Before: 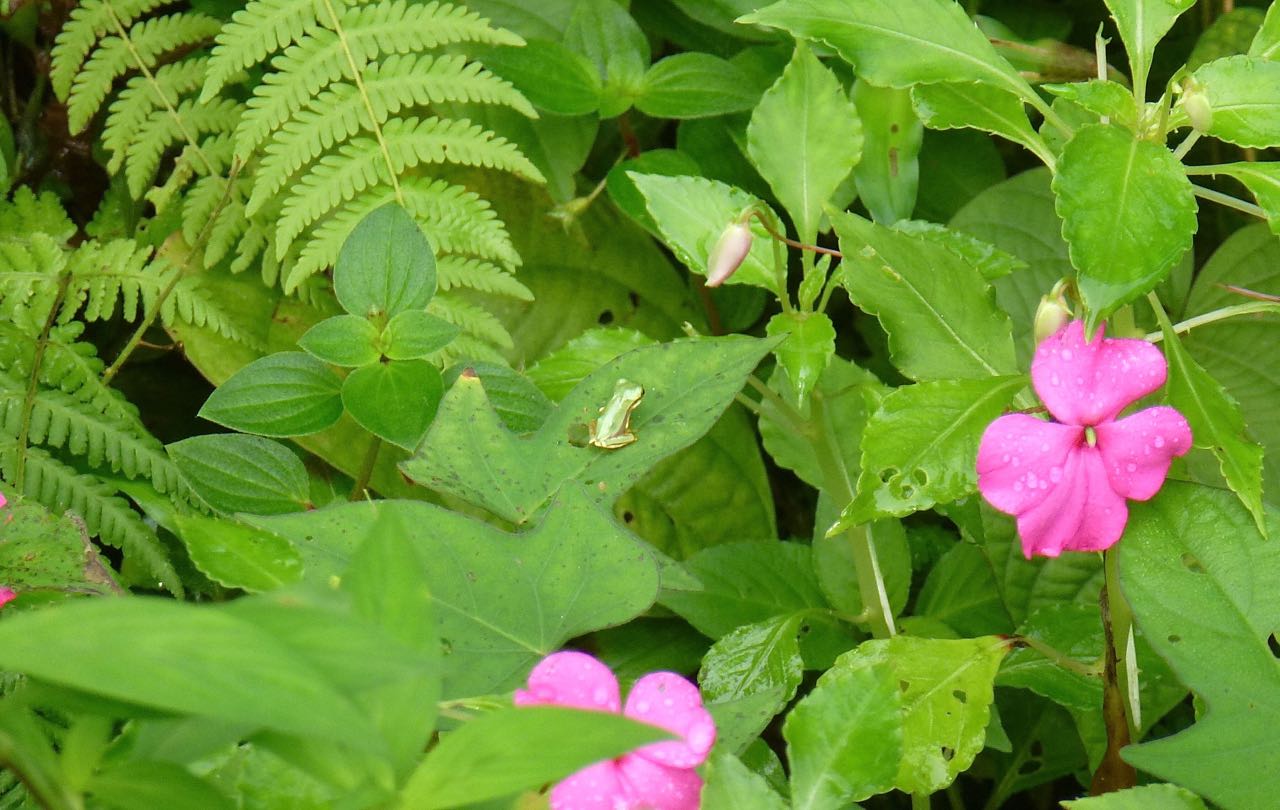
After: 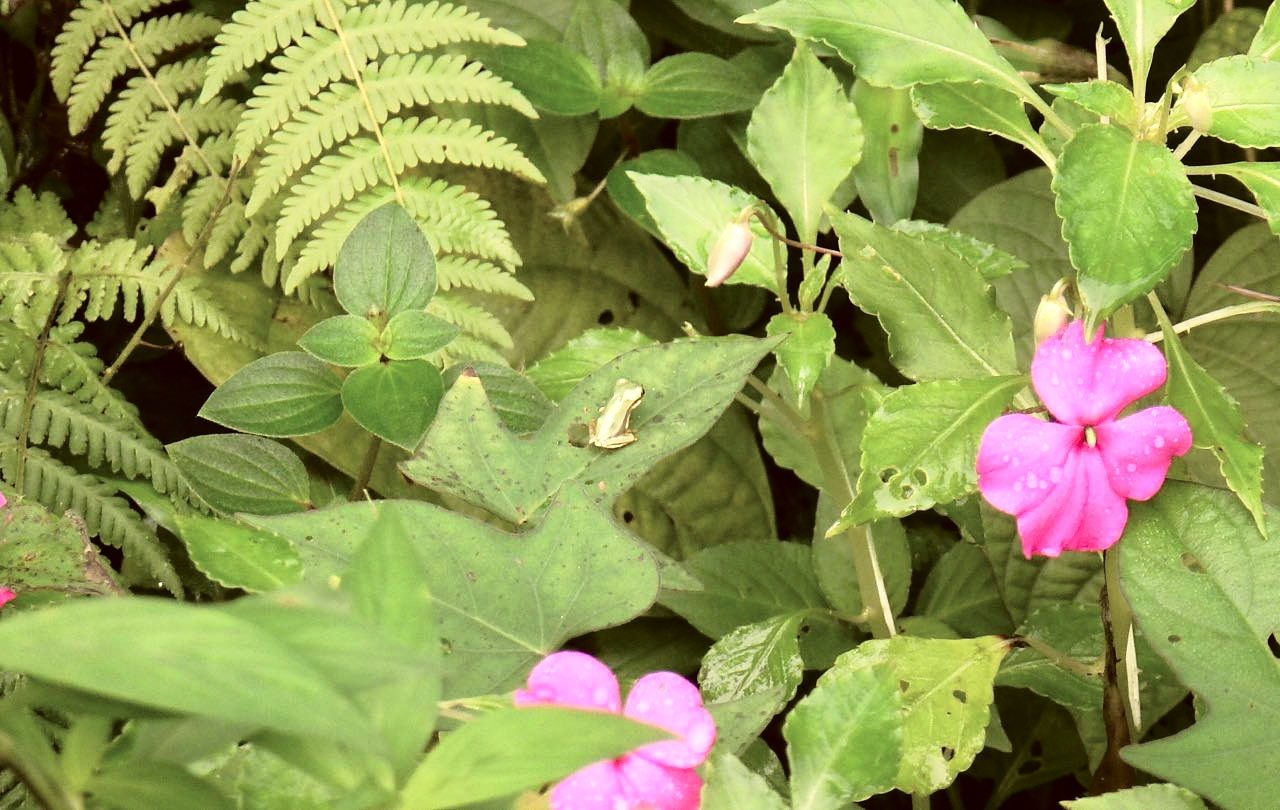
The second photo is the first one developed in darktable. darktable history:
tone curve: curves: ch0 [(0, 0) (0.058, 0.037) (0.214, 0.183) (0.304, 0.288) (0.561, 0.554) (0.687, 0.677) (0.768, 0.768) (0.858, 0.861) (0.987, 0.945)]; ch1 [(0, 0) (0.172, 0.123) (0.312, 0.296) (0.432, 0.448) (0.471, 0.469) (0.502, 0.5) (0.521, 0.505) (0.565, 0.569) (0.663, 0.663) (0.703, 0.721) (0.857, 0.917) (1, 1)]; ch2 [(0, 0) (0.411, 0.424) (0.485, 0.497) (0.502, 0.5) (0.517, 0.511) (0.556, 0.551) (0.626, 0.594) (0.709, 0.661) (1, 1)], color space Lab, independent channels, preserve colors none
tone equalizer: -8 EV -0.75 EV, -7 EV -0.7 EV, -6 EV -0.6 EV, -5 EV -0.4 EV, -3 EV 0.4 EV, -2 EV 0.6 EV, -1 EV 0.7 EV, +0 EV 0.75 EV, edges refinement/feathering 500, mask exposure compensation -1.57 EV, preserve details no
color correction: highlights a* 10.21, highlights b* 9.79, shadows a* 8.61, shadows b* 7.88, saturation 0.8
